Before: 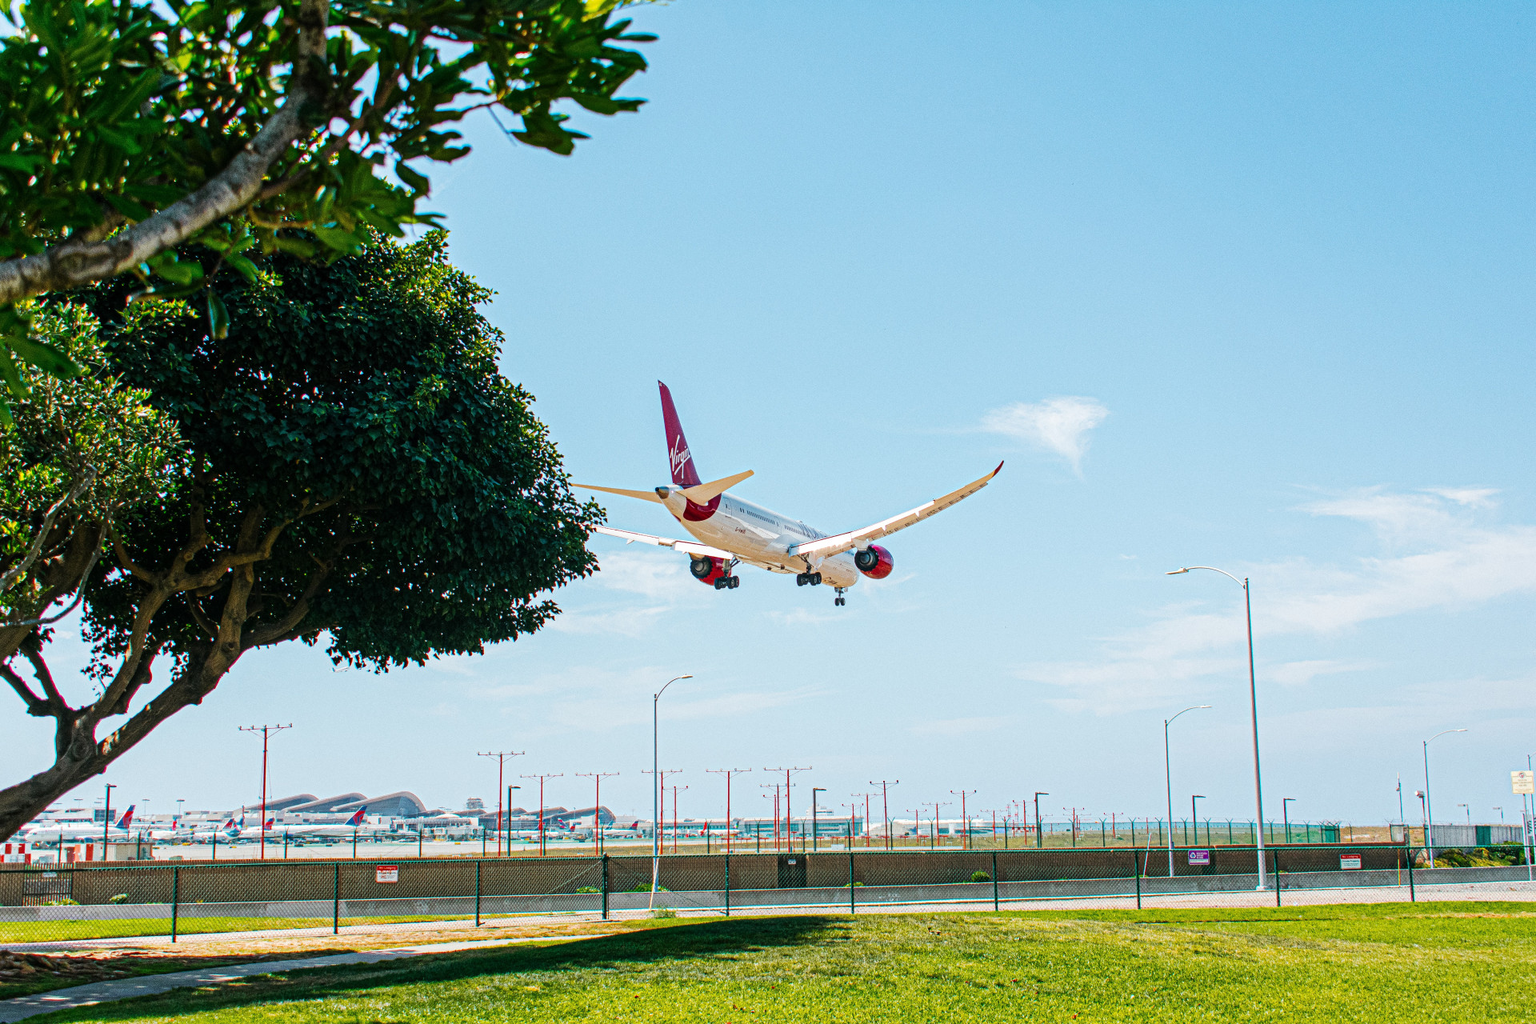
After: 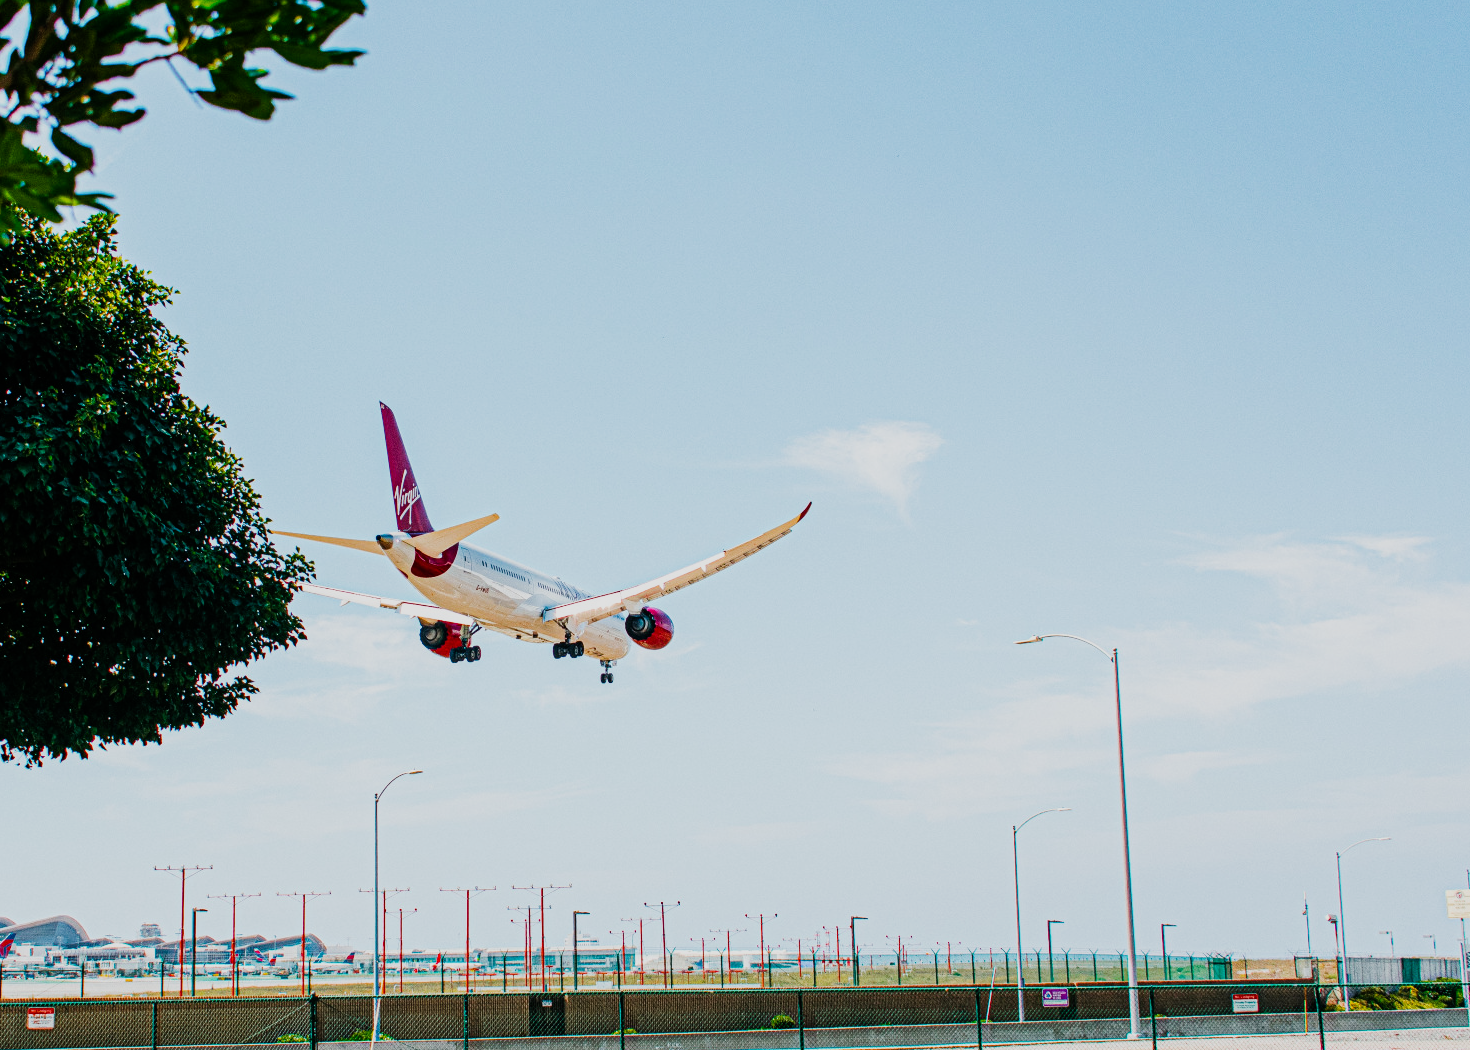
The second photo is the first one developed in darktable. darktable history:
sigmoid: on, module defaults
crop: left 23.095%, top 5.827%, bottom 11.854%
